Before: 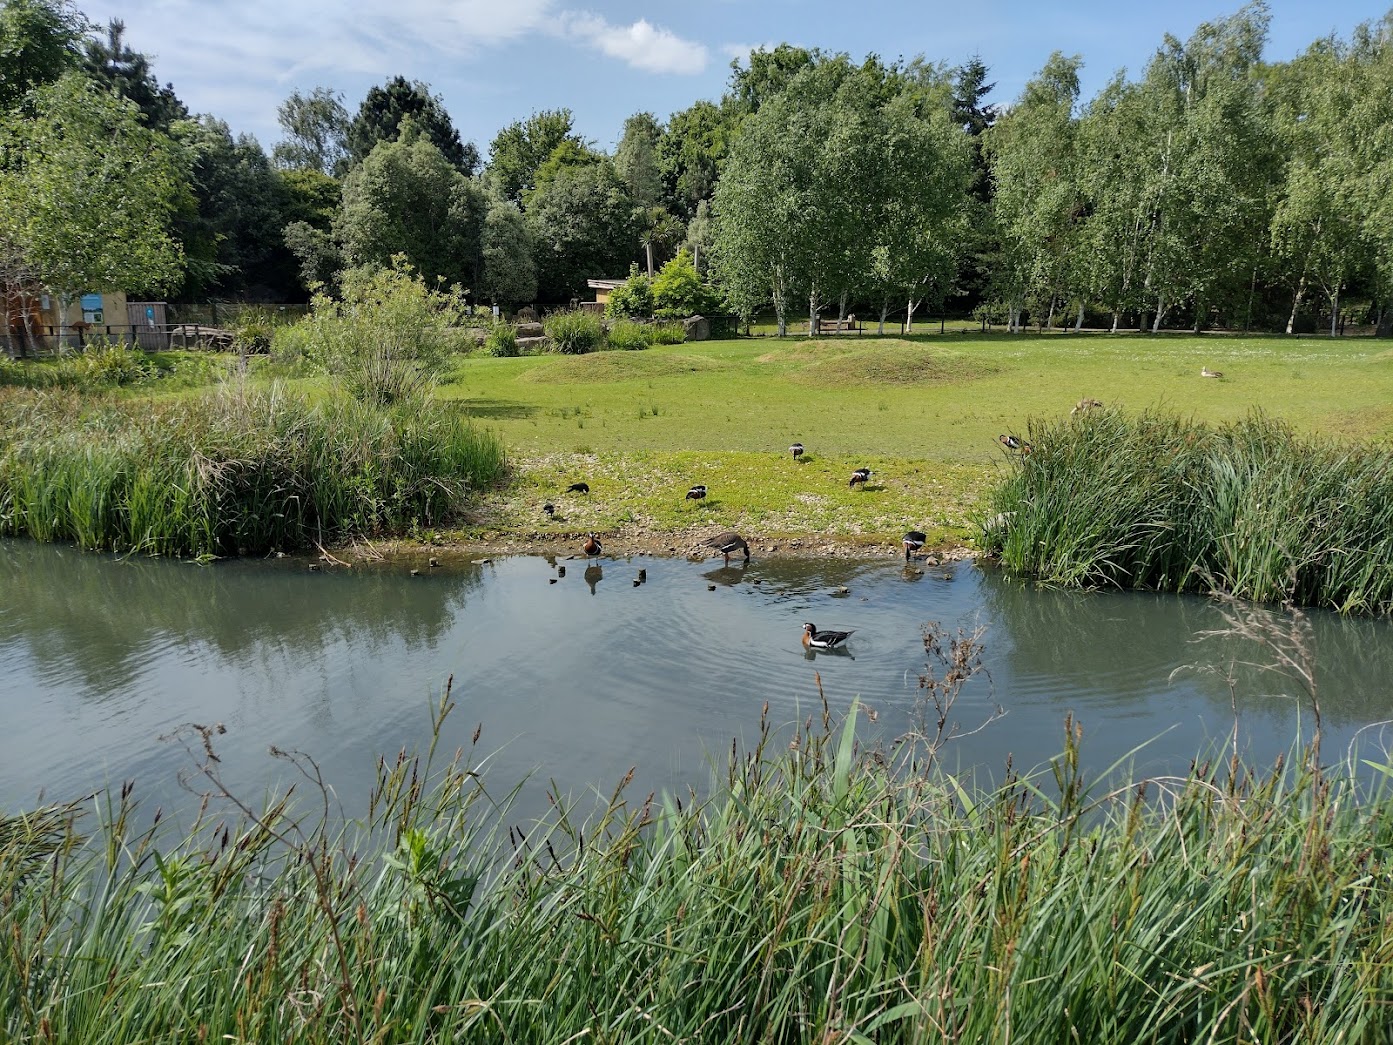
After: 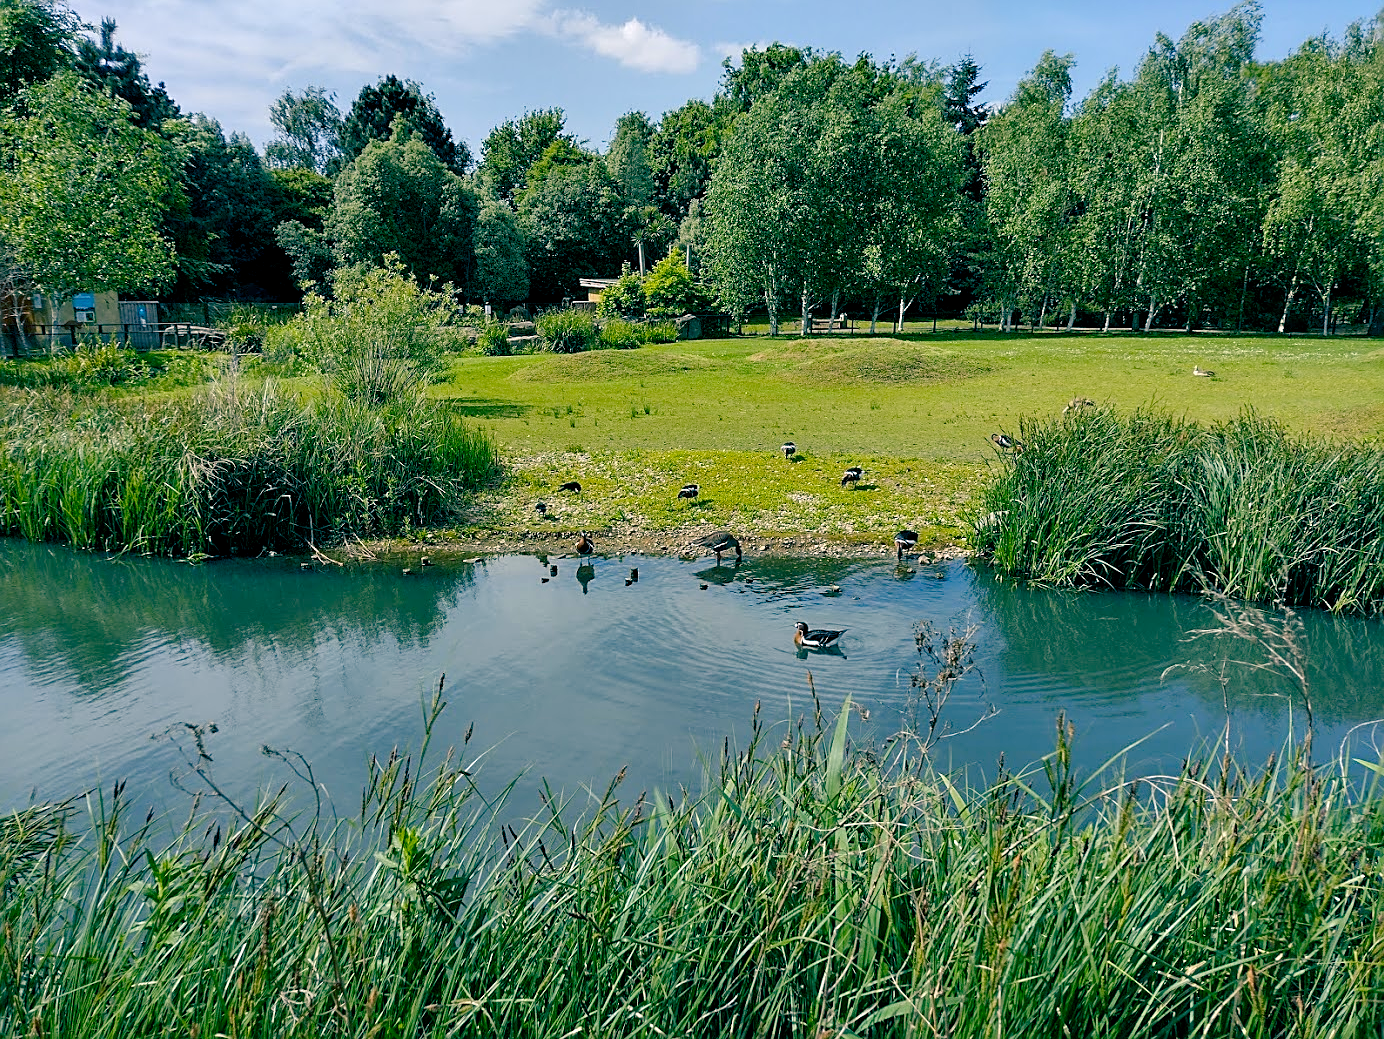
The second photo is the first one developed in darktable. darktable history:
color balance rgb: shadows lift › luminance -28.76%, shadows lift › chroma 10%, shadows lift › hue 230°, power › chroma 0.5%, power › hue 215°, highlights gain › luminance 7.14%, highlights gain › chroma 1%, highlights gain › hue 50°, global offset › luminance -0.29%, global offset › hue 260°, perceptual saturation grading › global saturation 20%, perceptual saturation grading › highlights -13.92%, perceptual saturation grading › shadows 50%
crop and rotate: left 0.614%, top 0.179%, bottom 0.309%
sharpen: on, module defaults
